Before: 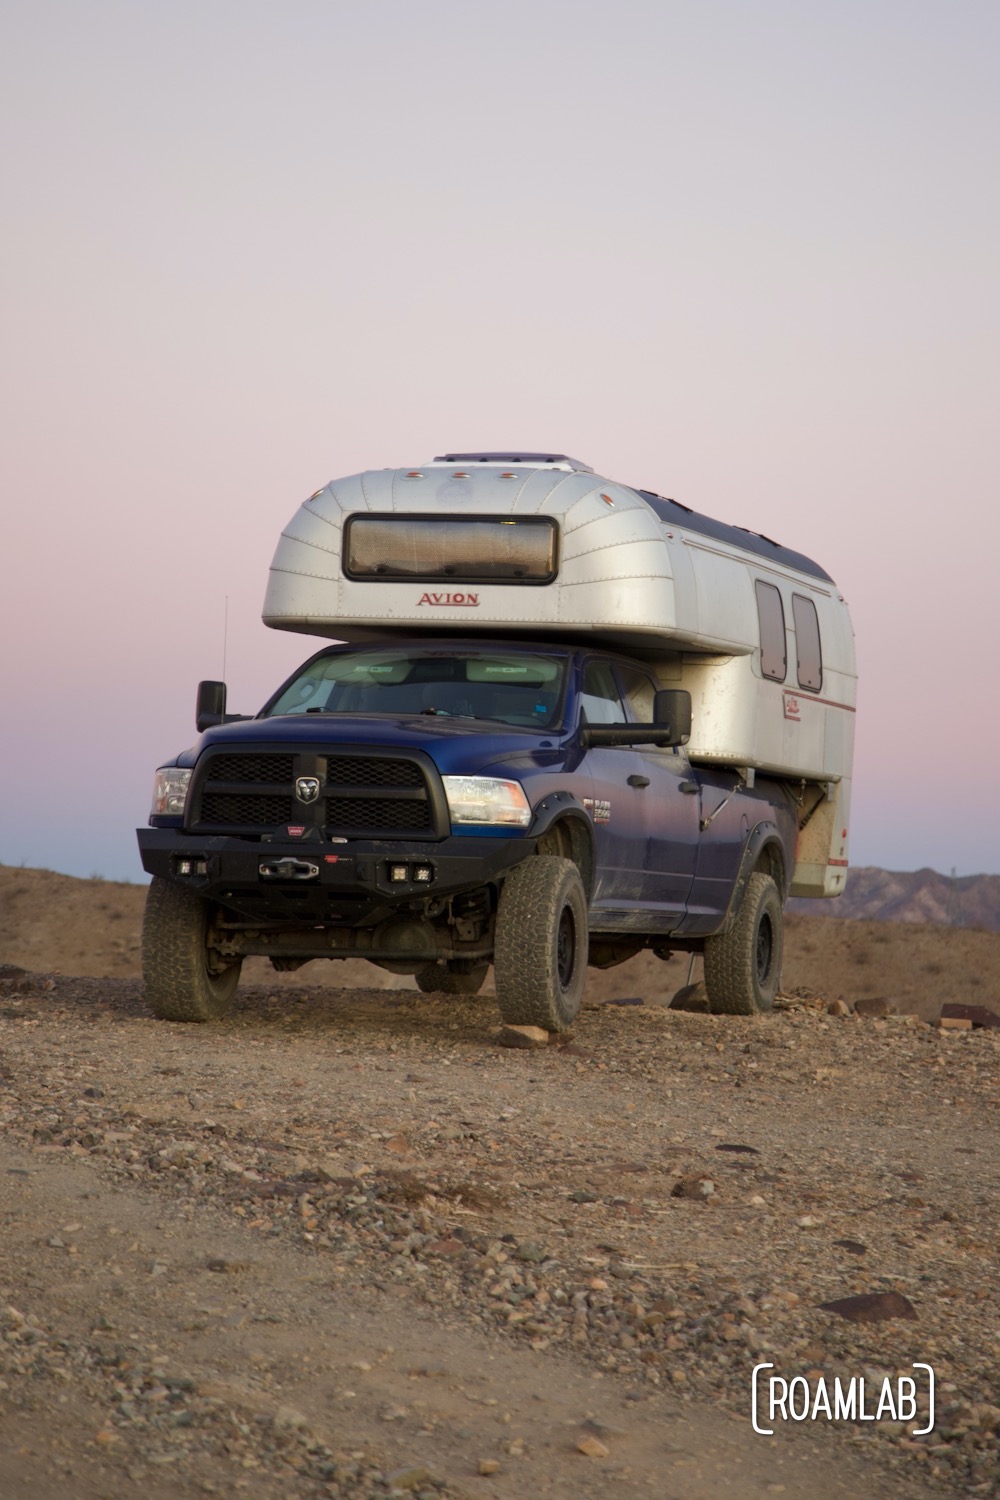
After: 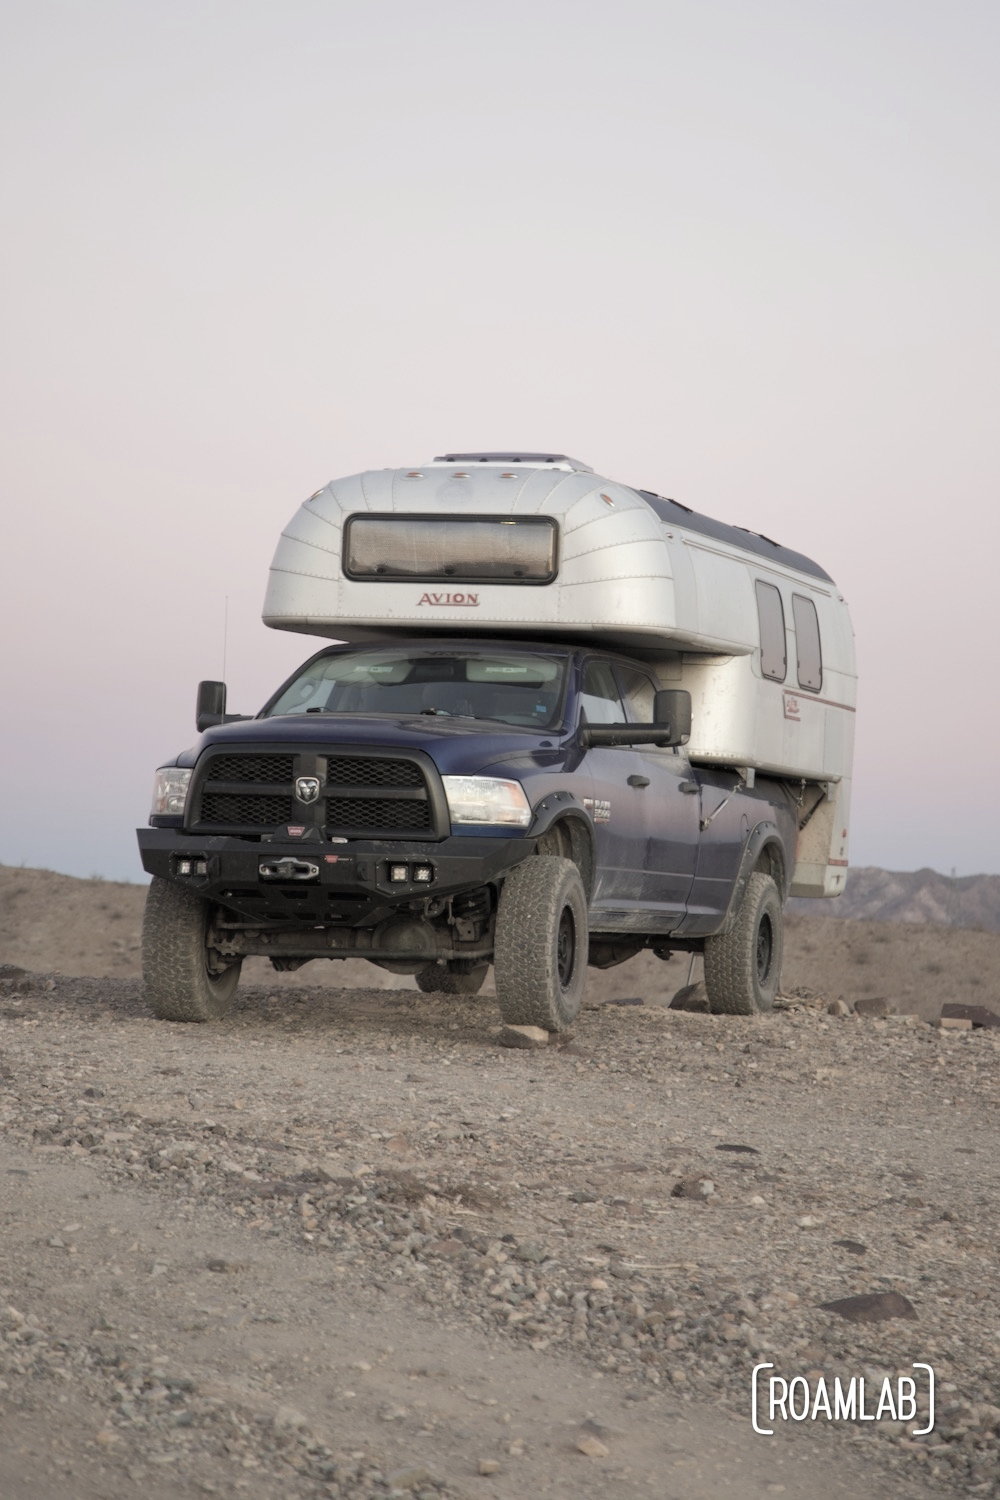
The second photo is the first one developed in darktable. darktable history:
contrast brightness saturation: brightness 0.188, saturation -0.516
